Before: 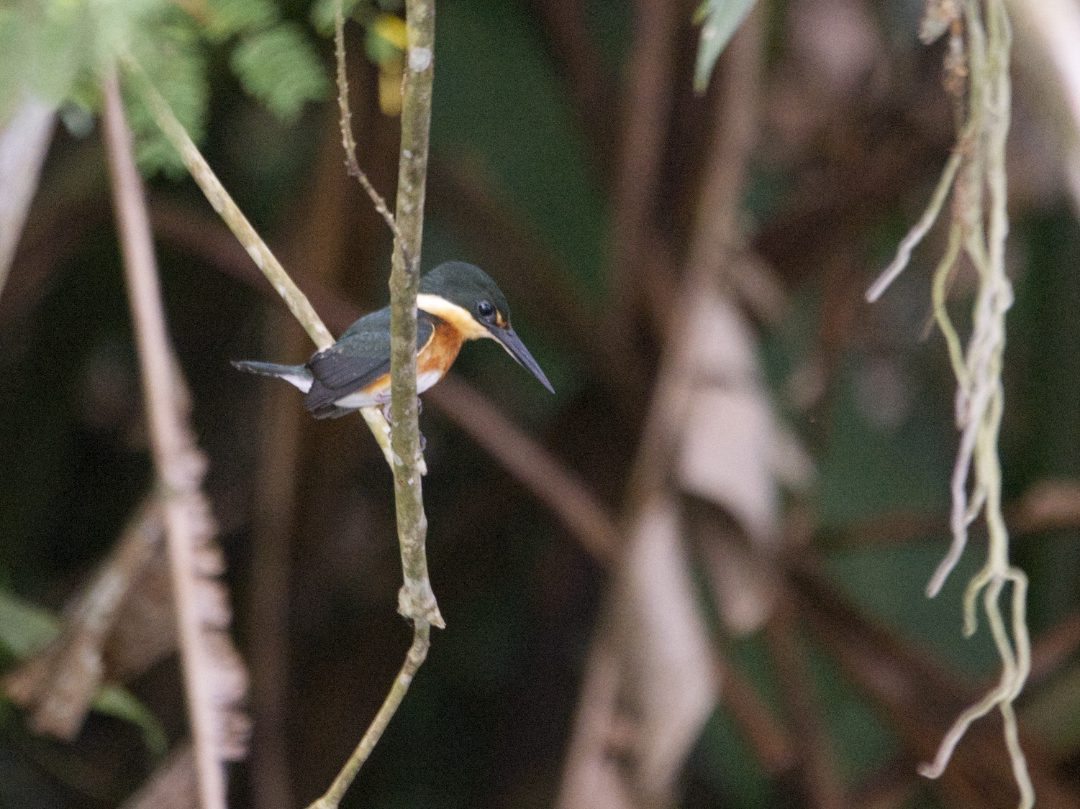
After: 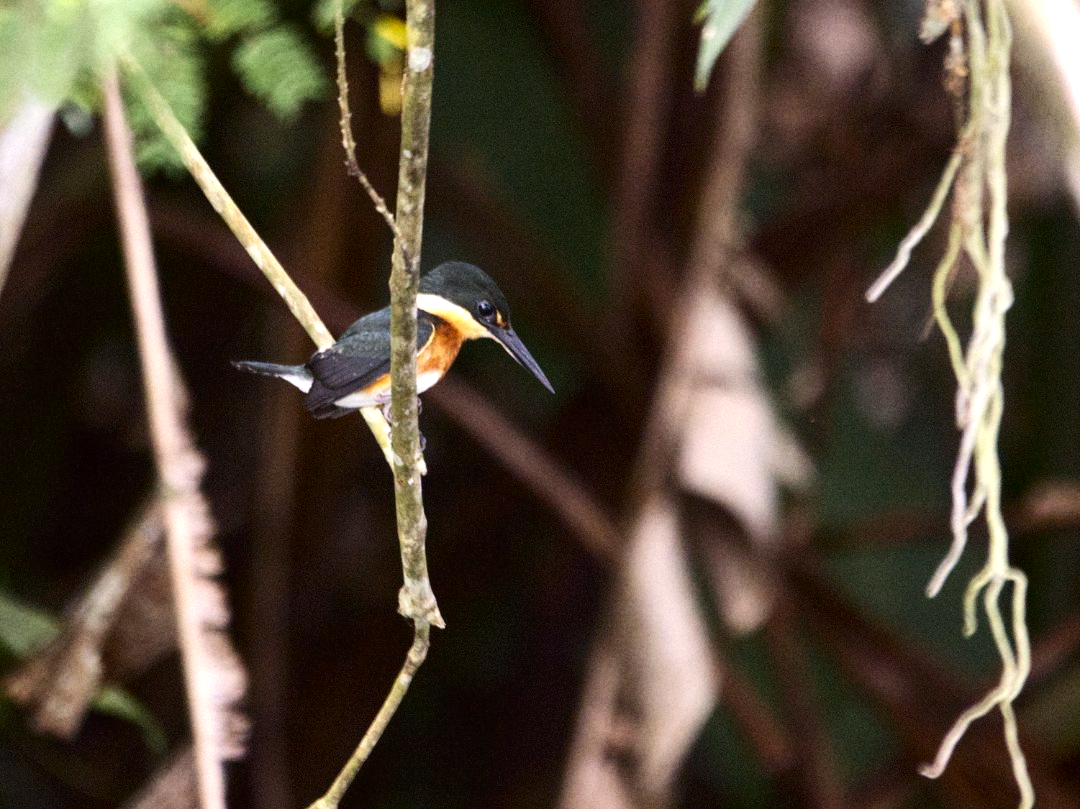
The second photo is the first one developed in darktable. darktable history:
tone equalizer: -8 EV -0.75 EV, -7 EV -0.7 EV, -6 EV -0.6 EV, -5 EV -0.4 EV, -3 EV 0.4 EV, -2 EV 0.6 EV, -1 EV 0.7 EV, +0 EV 0.75 EV, edges refinement/feathering 500, mask exposure compensation -1.57 EV, preserve details no
contrast brightness saturation: contrast 0.13, brightness -0.05, saturation 0.16
color correction: highlights a* -0.95, highlights b* 4.5, shadows a* 3.55
